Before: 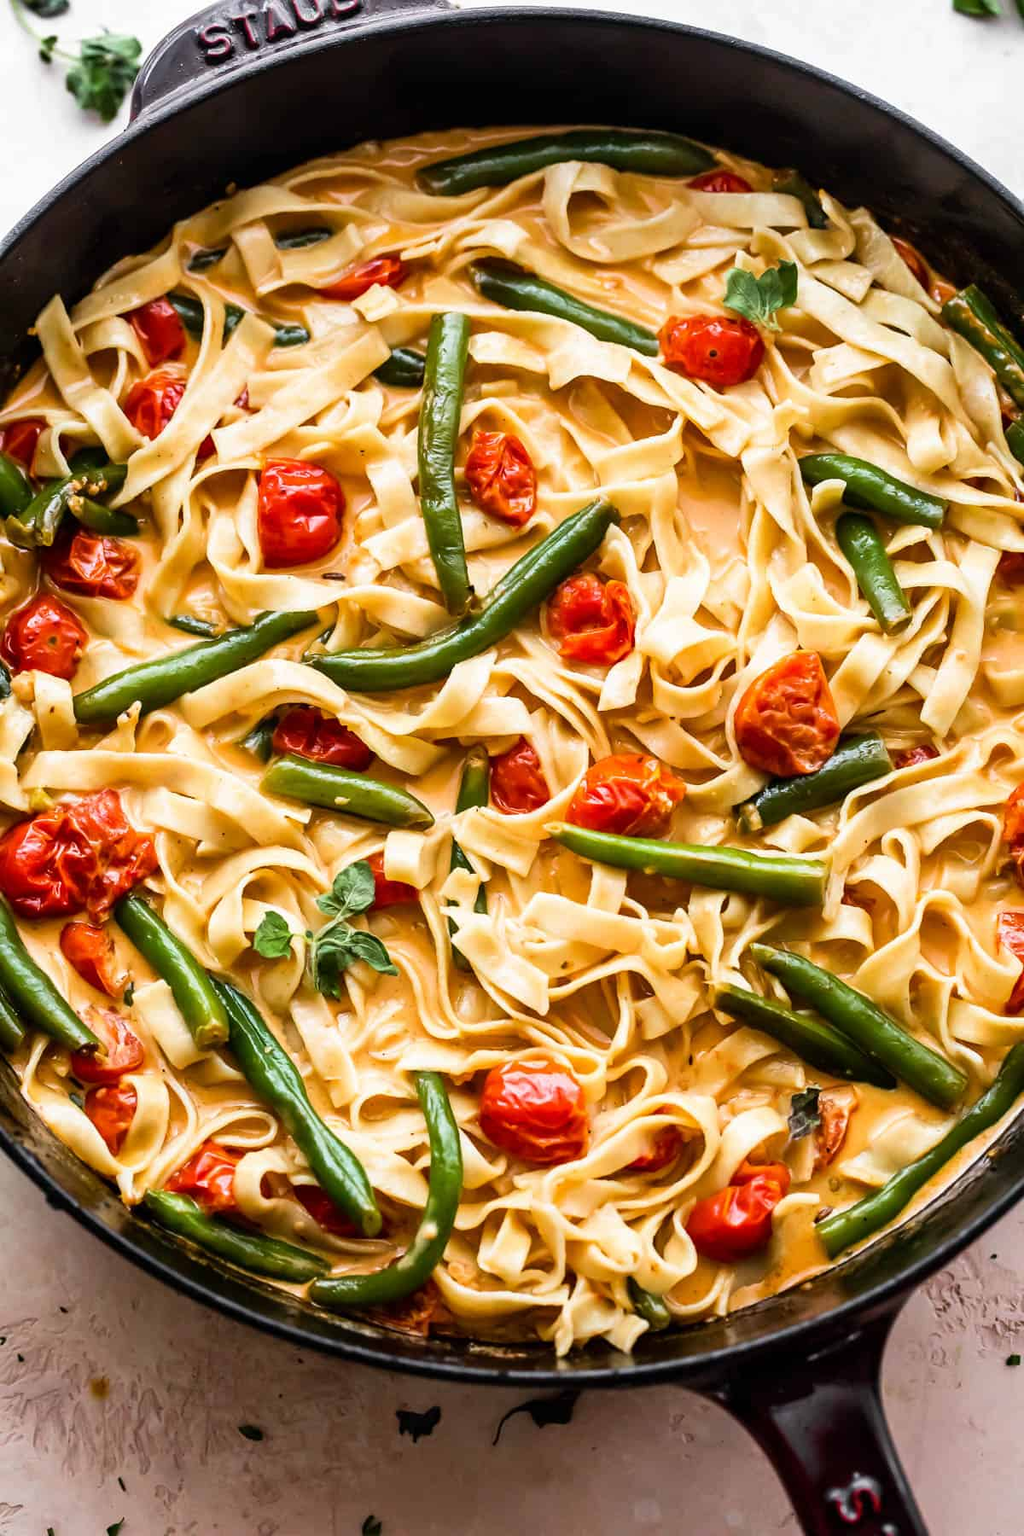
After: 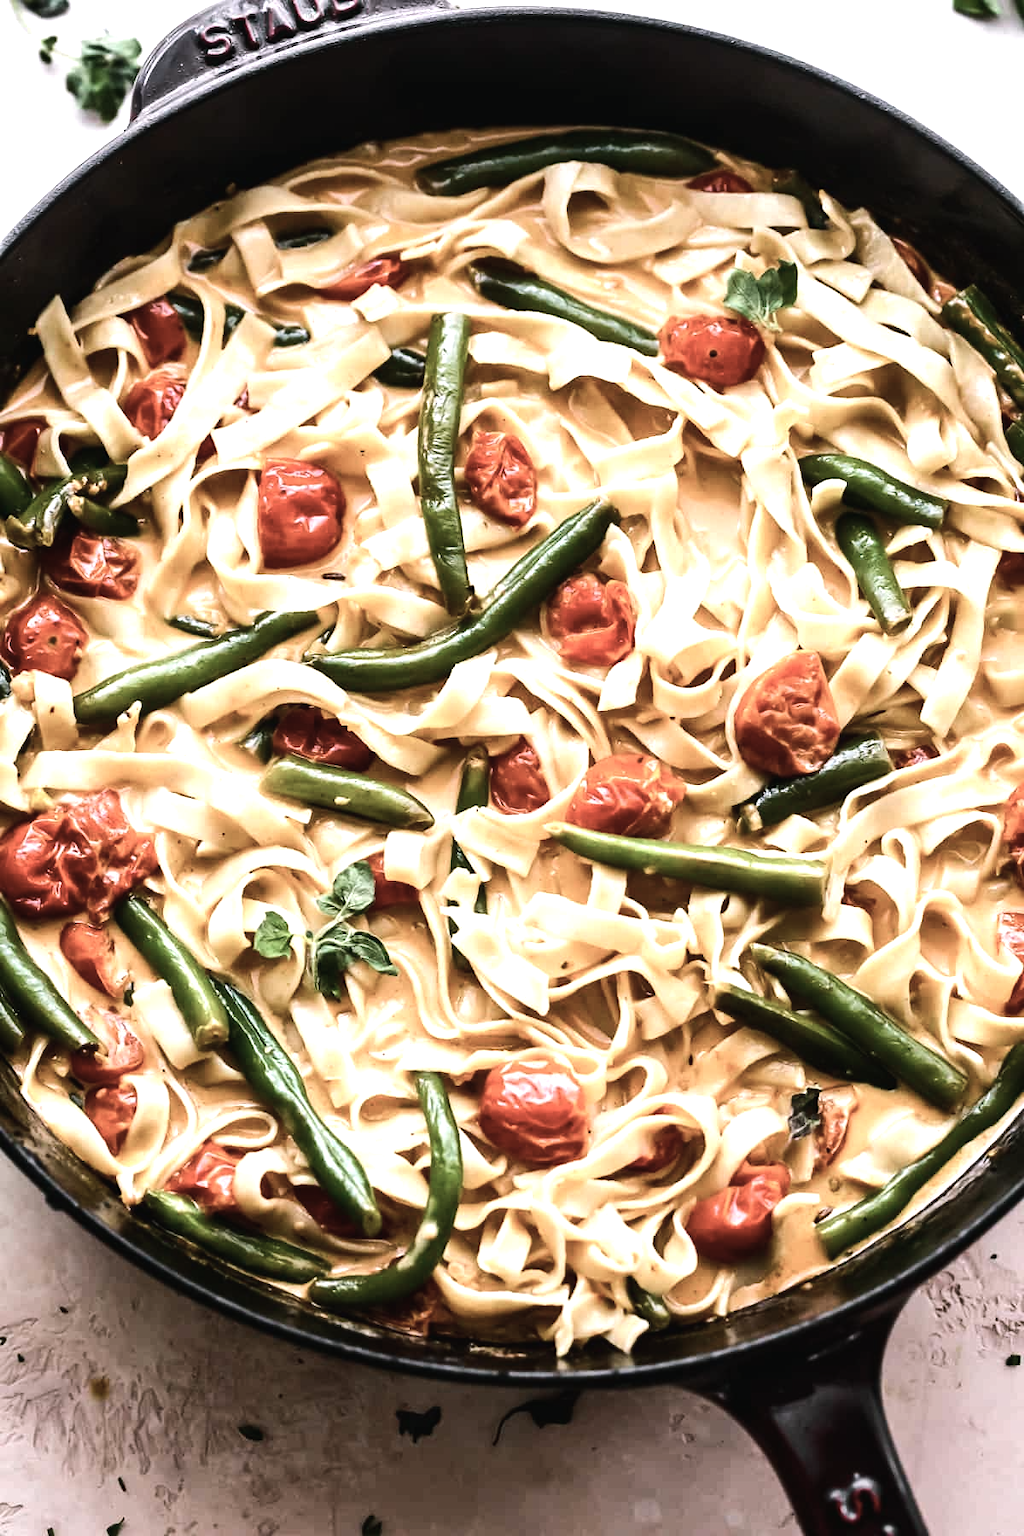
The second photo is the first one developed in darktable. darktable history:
contrast brightness saturation: contrast 0.1, saturation -0.3
color balance rgb: shadows lift › chroma 2%, shadows lift › hue 135.47°, highlights gain › chroma 2%, highlights gain › hue 291.01°, global offset › luminance 0.5%, perceptual saturation grading › global saturation -10.8%, perceptual saturation grading › highlights -26.83%, perceptual saturation grading › shadows 21.25%, perceptual brilliance grading › highlights 17.77%, perceptual brilliance grading › mid-tones 31.71%, perceptual brilliance grading › shadows -31.01%, global vibrance 24.91%
